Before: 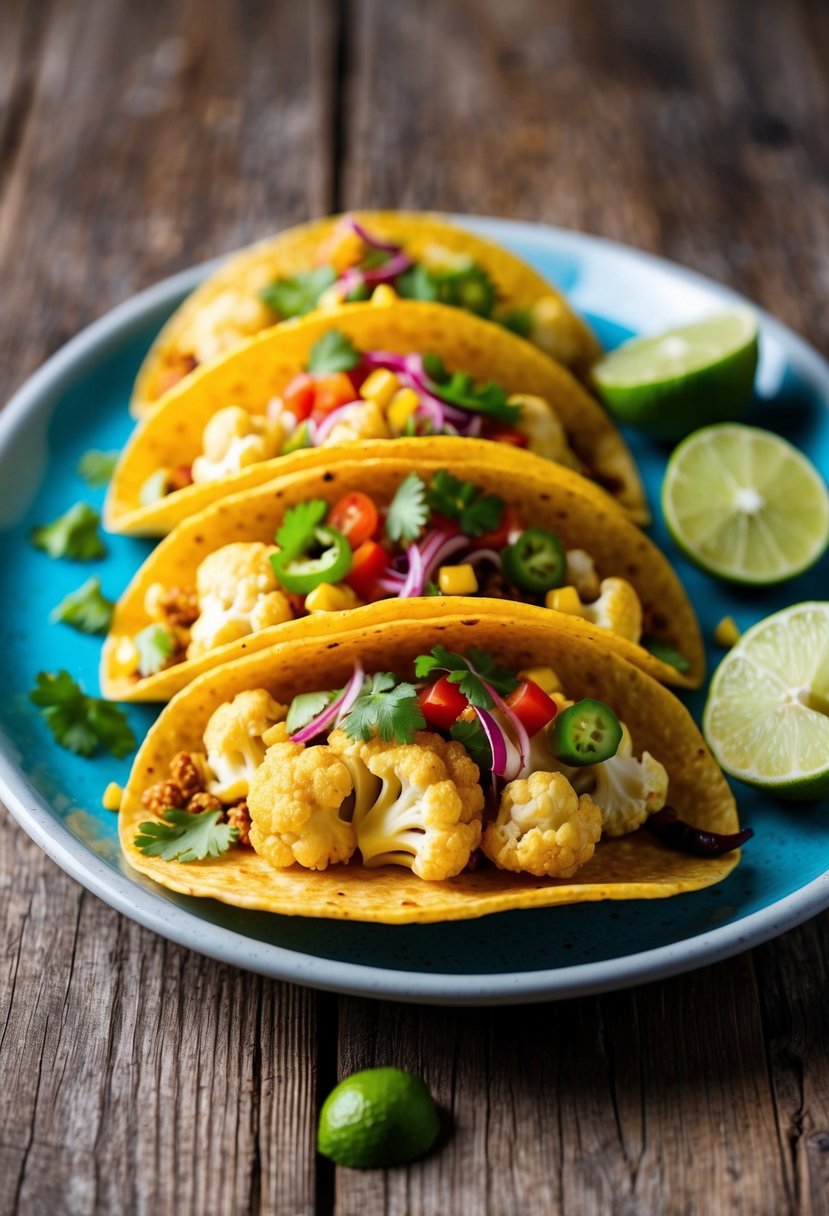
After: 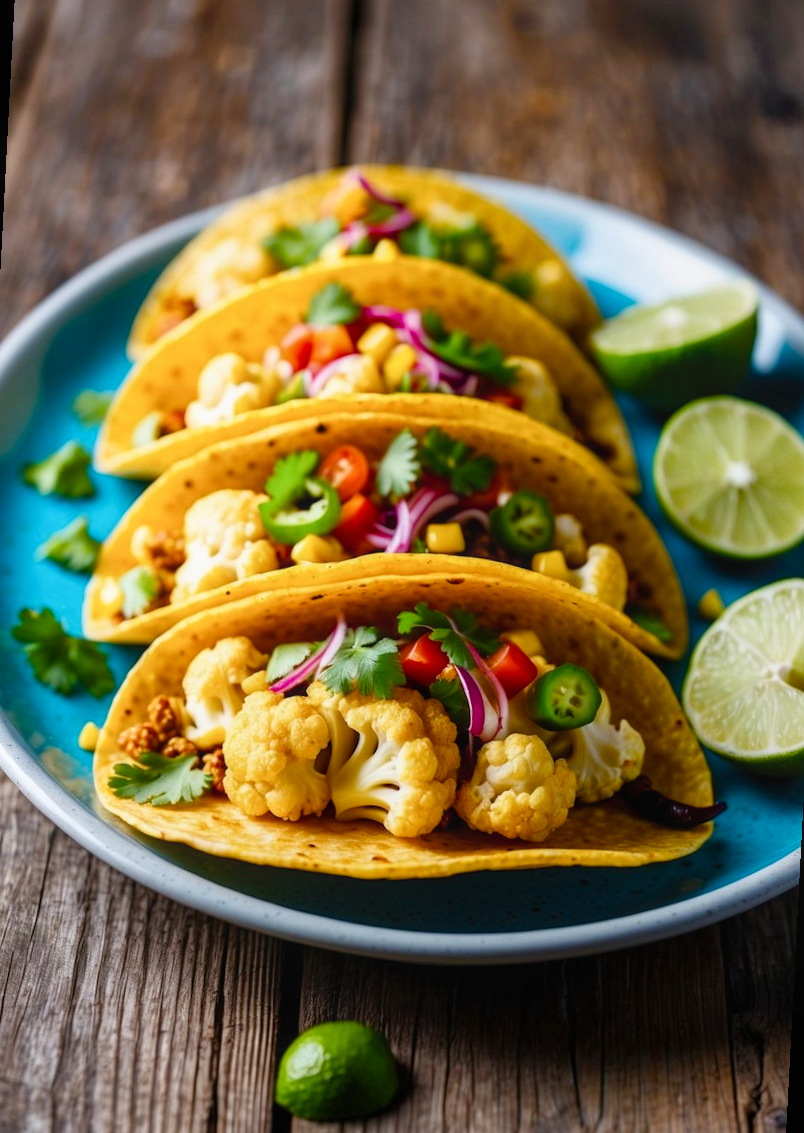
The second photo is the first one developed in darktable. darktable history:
crop and rotate: angle -3.02°, left 5.173%, top 5.192%, right 4.601%, bottom 4.667%
color balance rgb: perceptual saturation grading › global saturation 20%, perceptual saturation grading › highlights -25.266%, perceptual saturation grading › shadows 25.586%
local contrast: detail 110%
shadows and highlights: shadows 0.224, highlights 41.44
